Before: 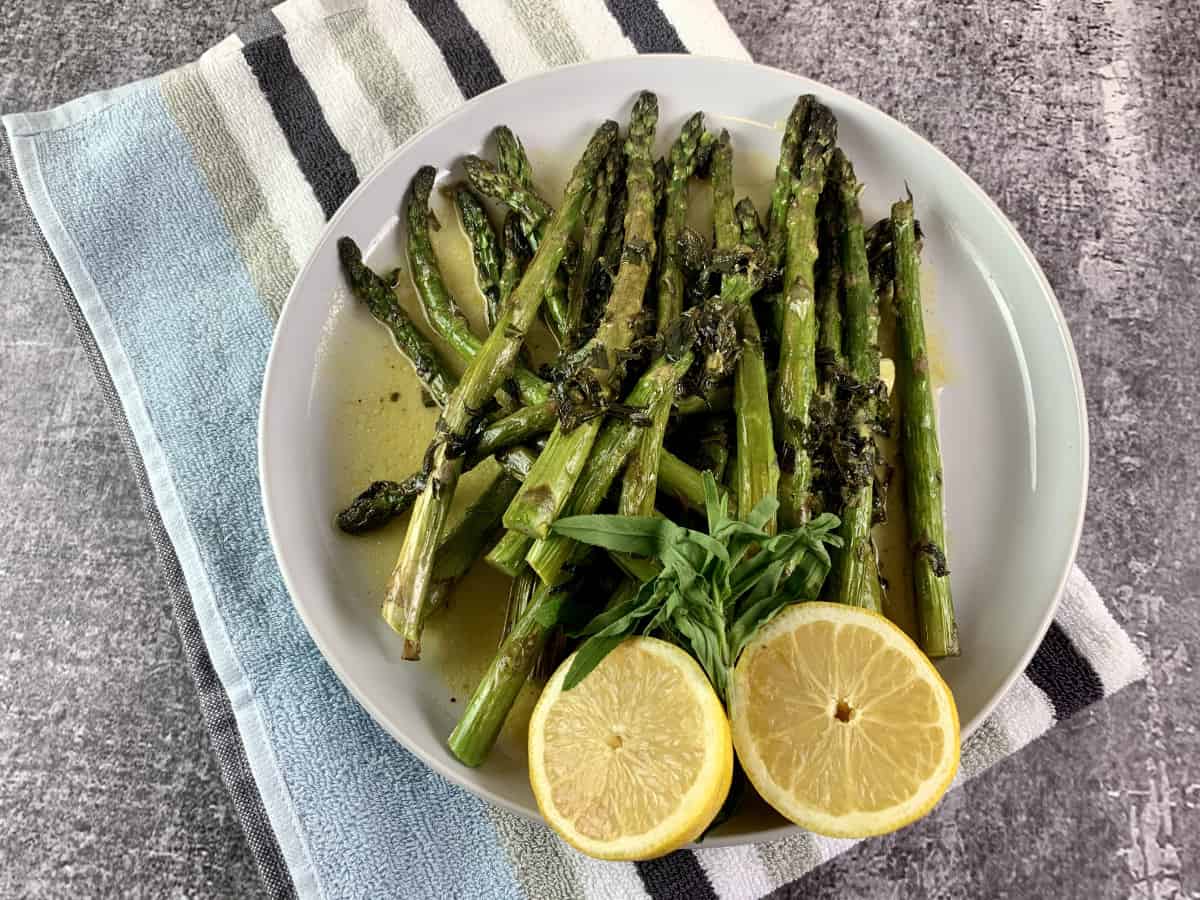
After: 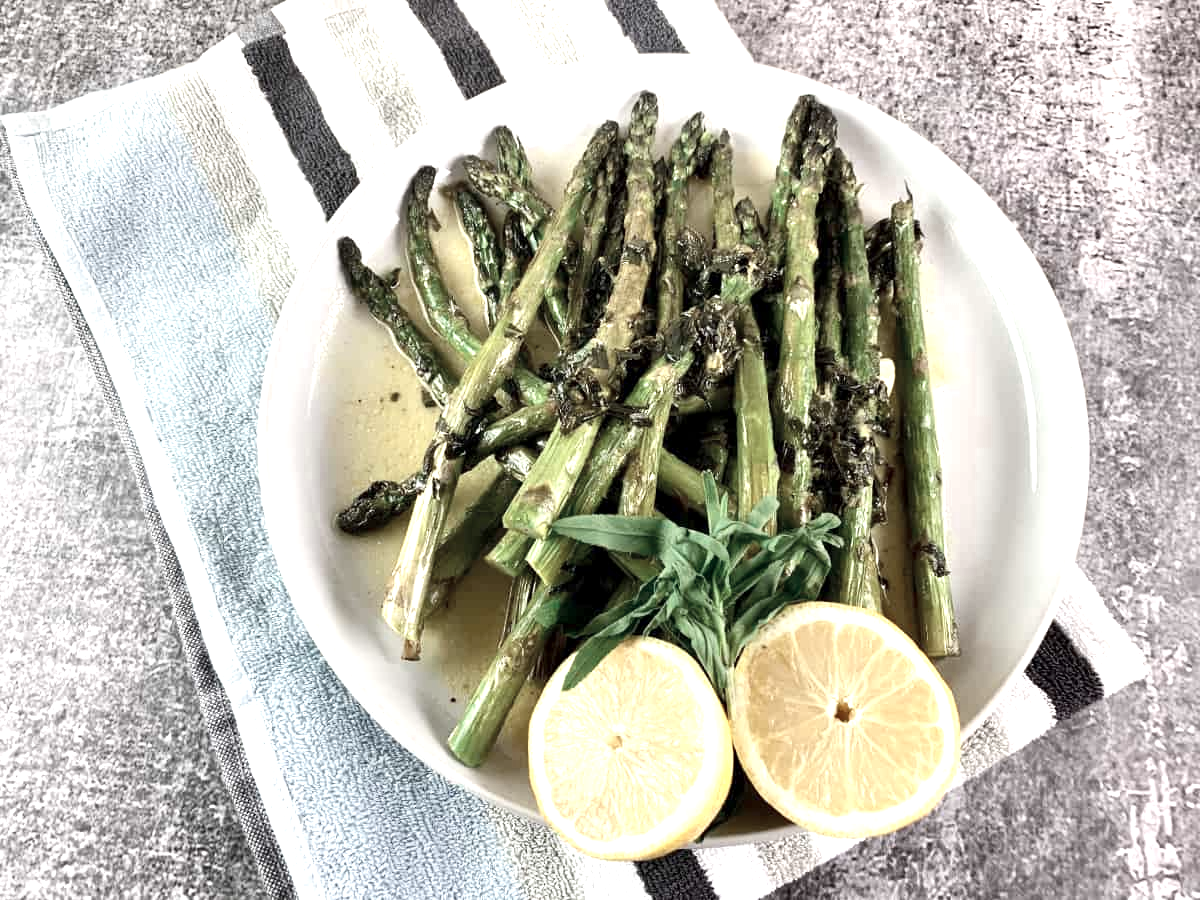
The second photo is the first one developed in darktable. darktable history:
exposure: black level correction 0.001, exposure 1.05 EV, compensate exposure bias true, compensate highlight preservation false
color zones: curves: ch0 [(0, 0.5) (0.125, 0.4) (0.25, 0.5) (0.375, 0.4) (0.5, 0.4) (0.625, 0.35) (0.75, 0.35) (0.875, 0.5)]; ch1 [(0, 0.35) (0.125, 0.45) (0.25, 0.35) (0.375, 0.35) (0.5, 0.35) (0.625, 0.35) (0.75, 0.45) (0.875, 0.35)]; ch2 [(0, 0.6) (0.125, 0.5) (0.25, 0.5) (0.375, 0.6) (0.5, 0.6) (0.625, 0.5) (0.75, 0.5) (0.875, 0.5)]
contrast brightness saturation: contrast 0.1, saturation -0.36
